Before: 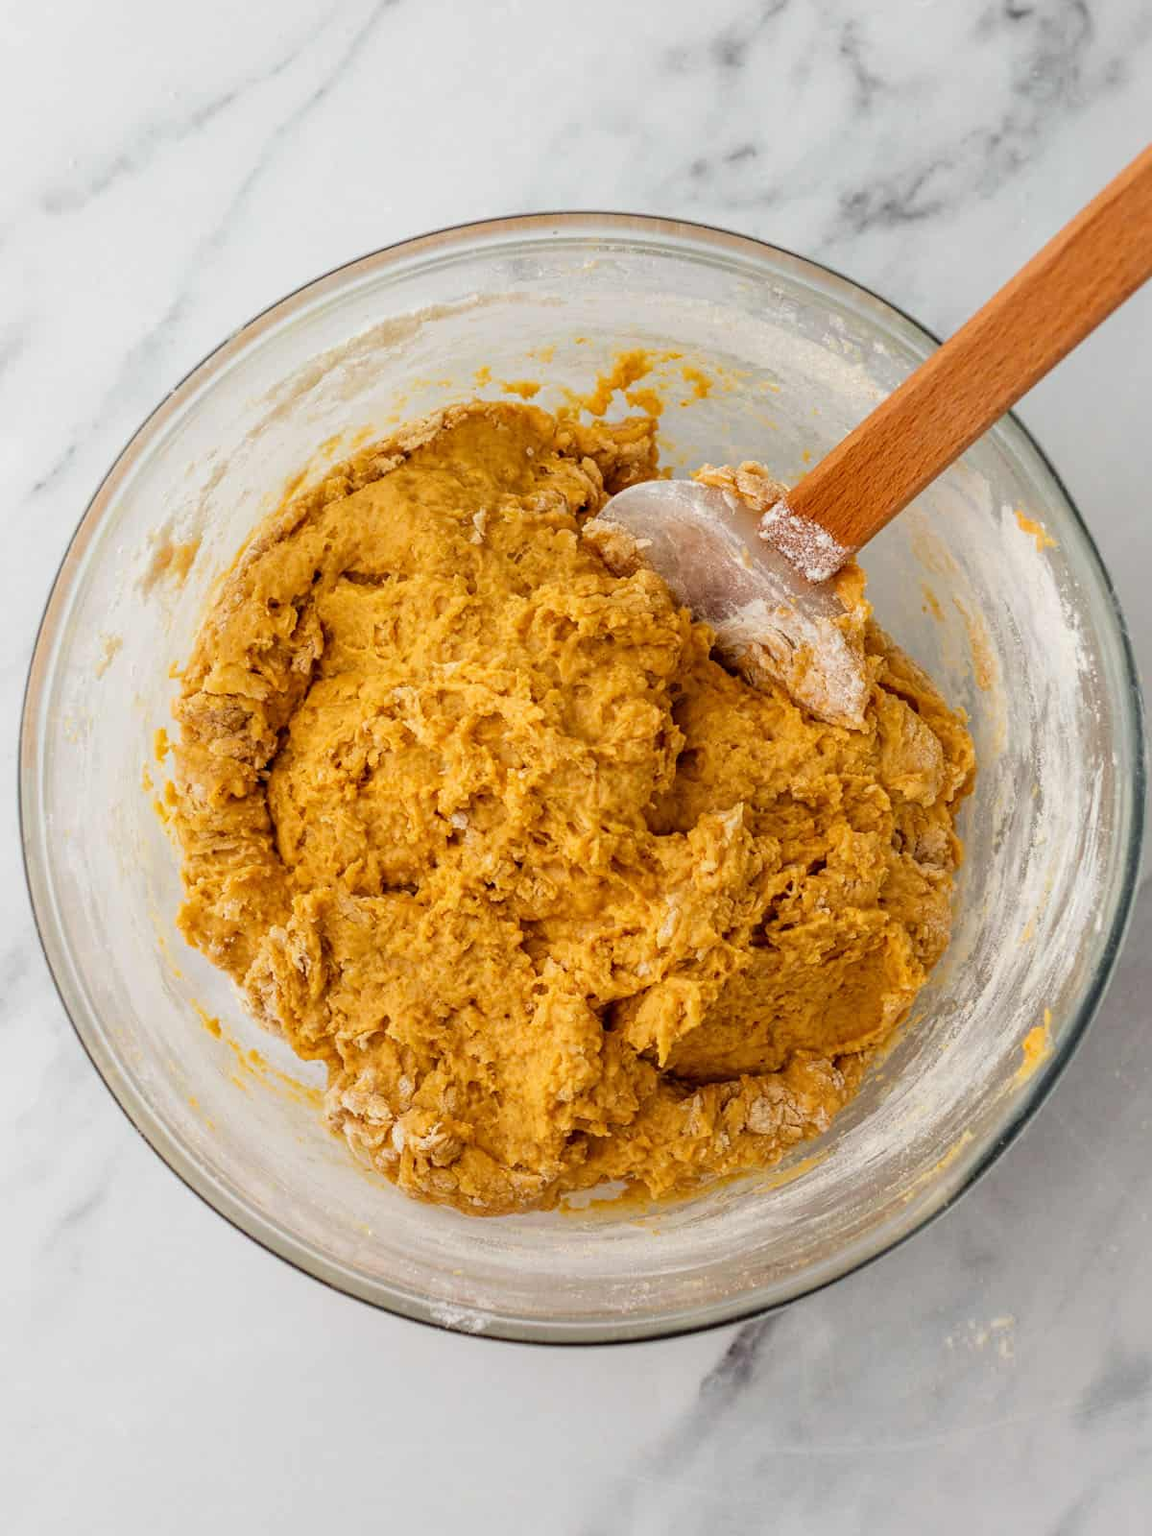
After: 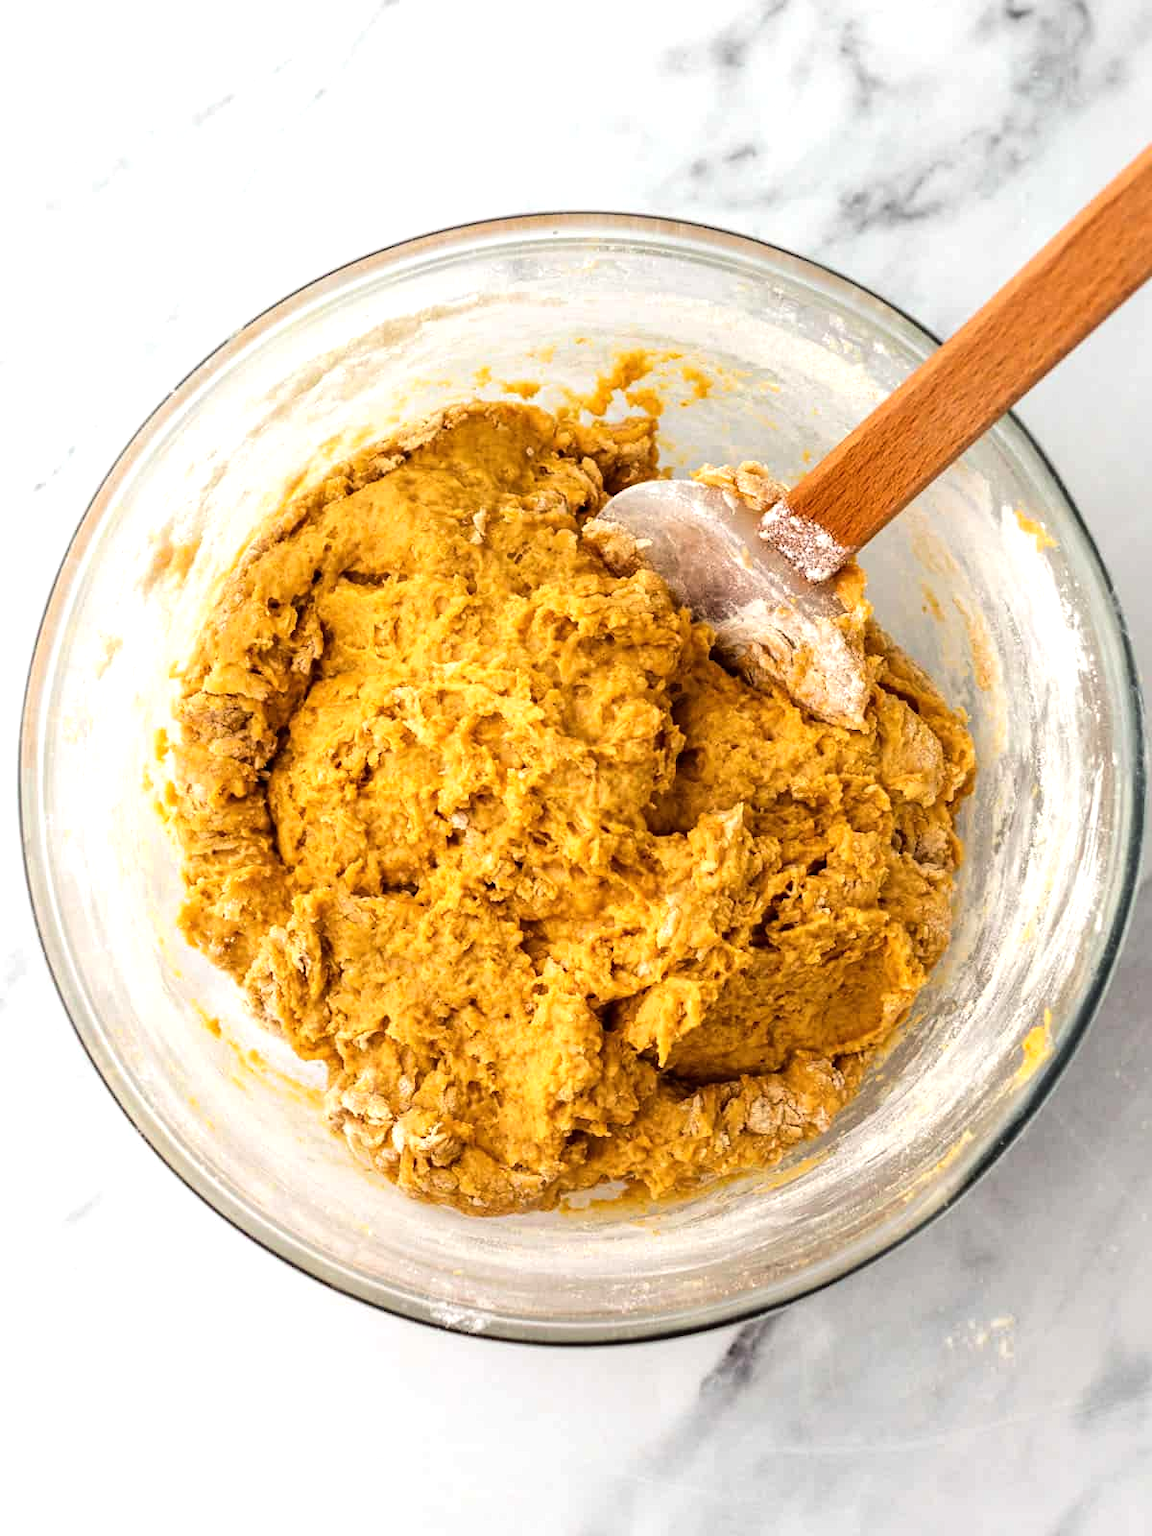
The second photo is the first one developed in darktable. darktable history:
tone equalizer: -8 EV -0.715 EV, -7 EV -0.735 EV, -6 EV -0.571 EV, -5 EV -0.416 EV, -3 EV 0.383 EV, -2 EV 0.6 EV, -1 EV 0.694 EV, +0 EV 0.729 EV, edges refinement/feathering 500, mask exposure compensation -1.57 EV, preserve details no
